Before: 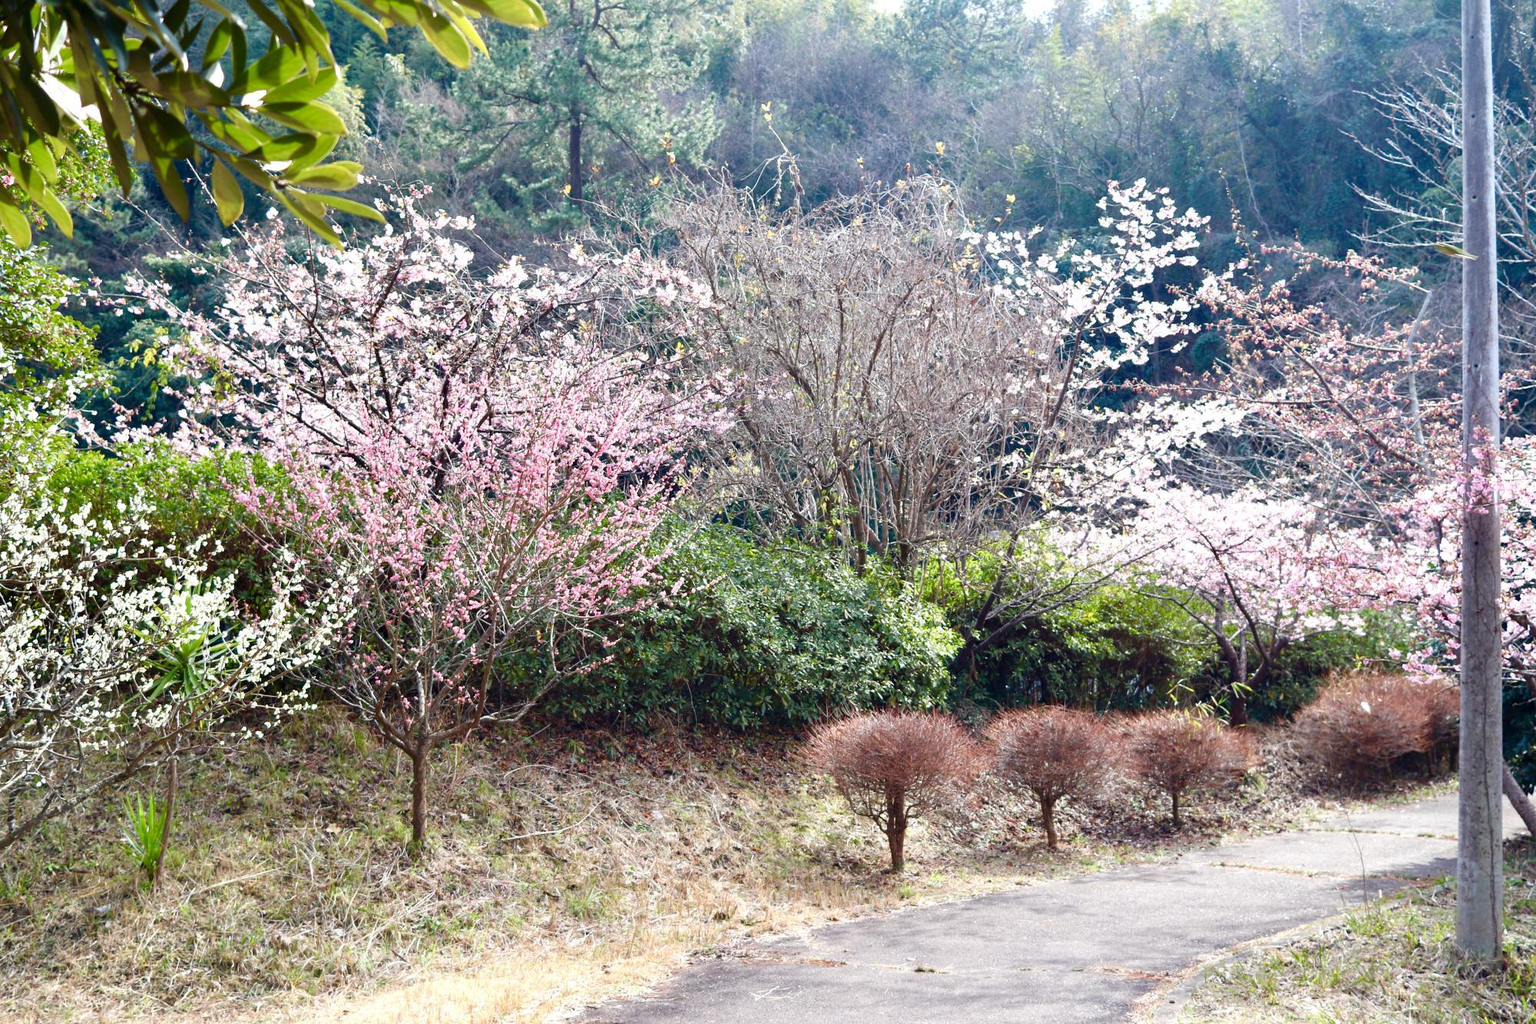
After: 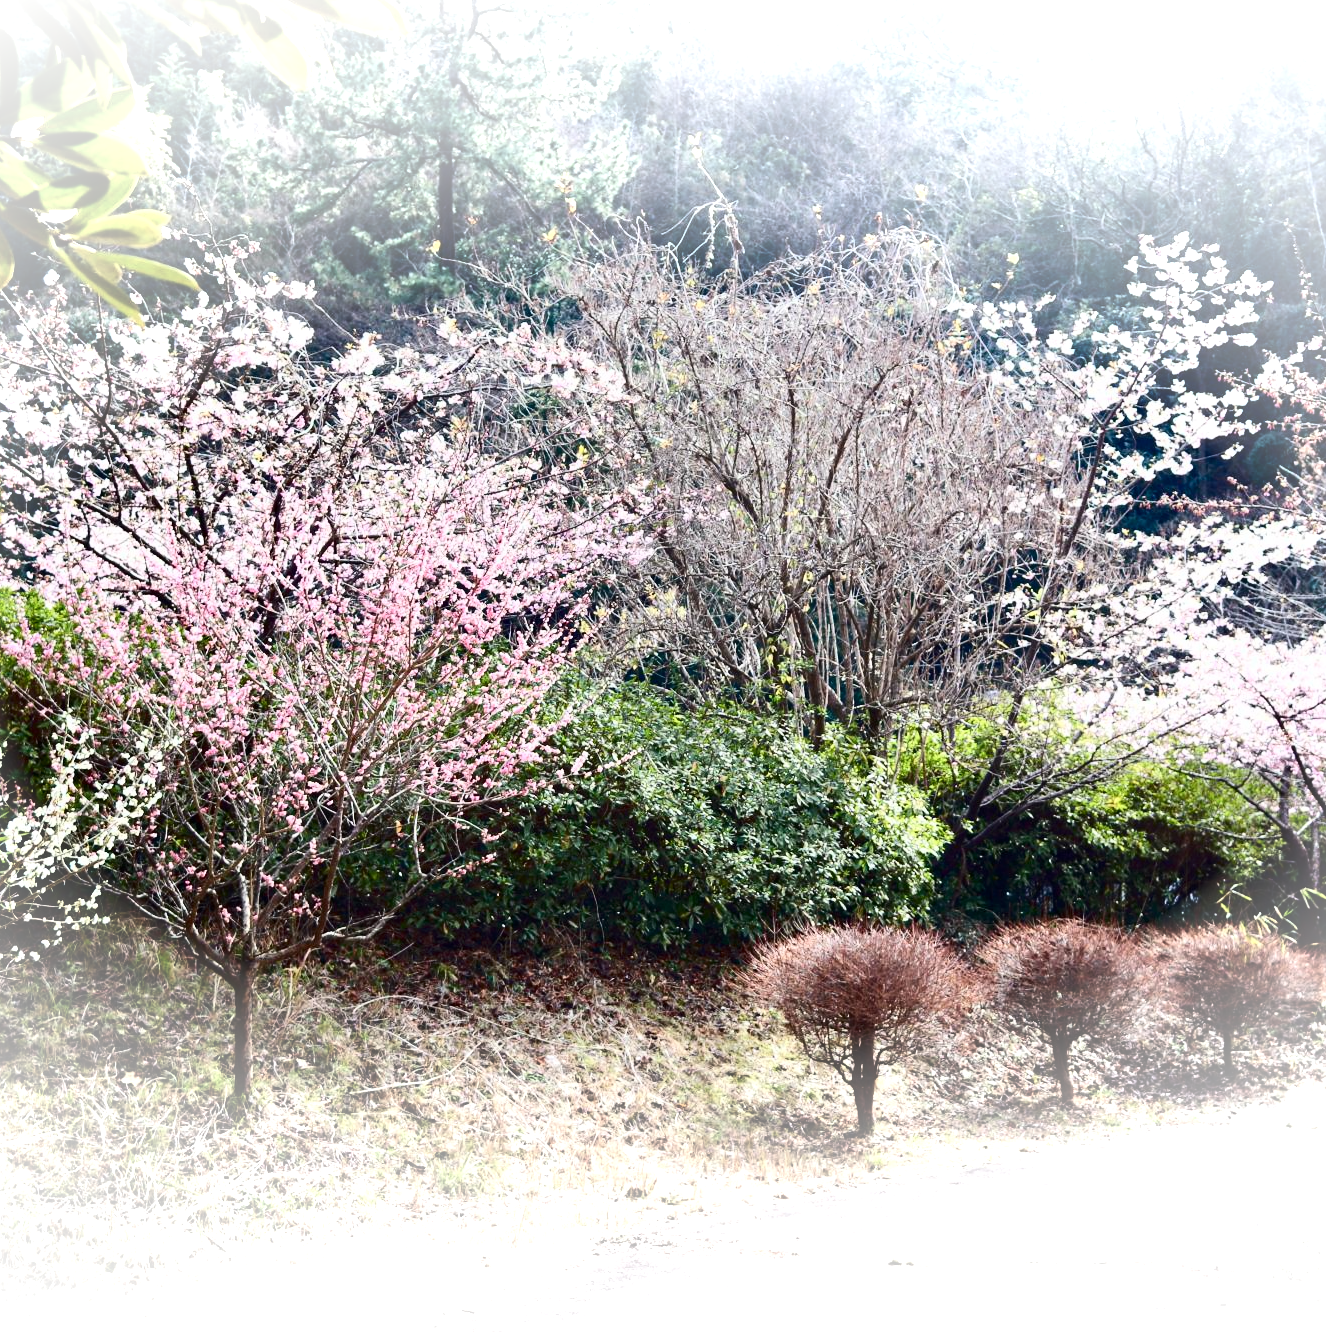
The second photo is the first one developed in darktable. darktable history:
vignetting: fall-off start 98.61%, fall-off radius 100.56%, brightness 0.987, saturation -0.493, width/height ratio 1.423
crop and rotate: left 15.184%, right 18.47%
contrast brightness saturation: contrast 0.276
